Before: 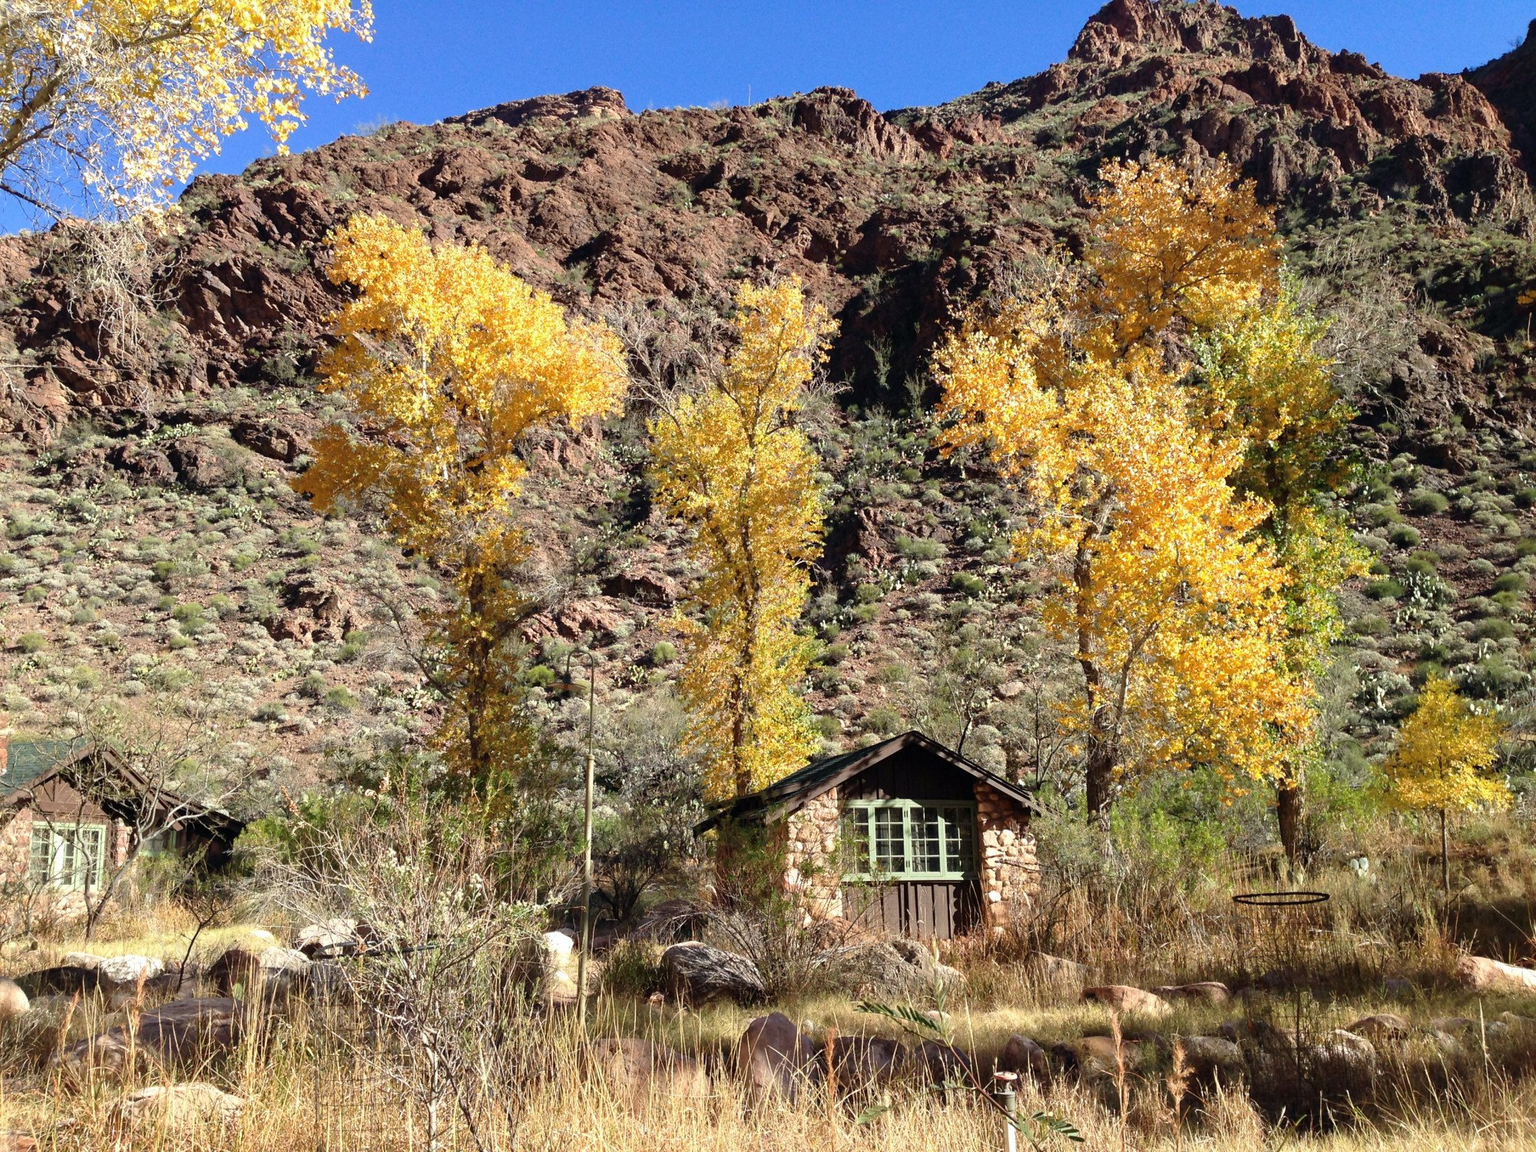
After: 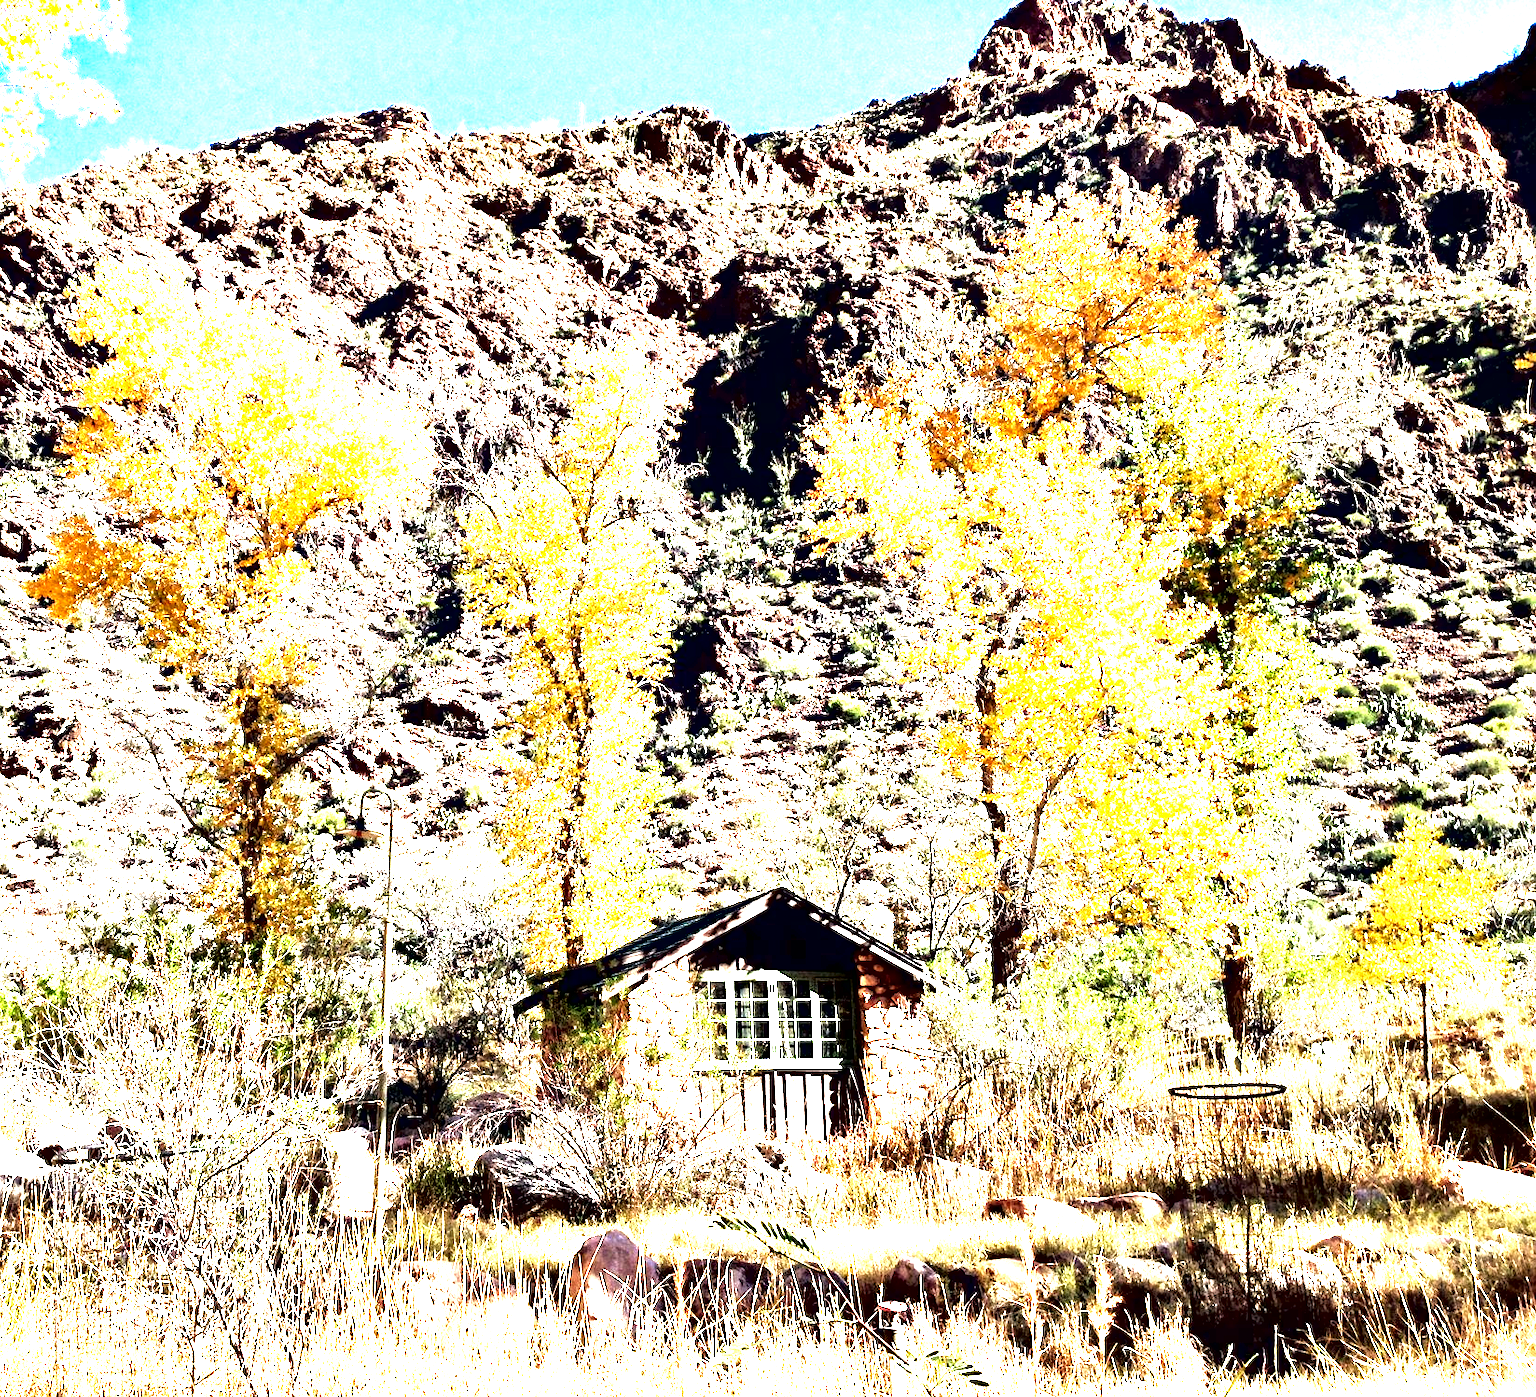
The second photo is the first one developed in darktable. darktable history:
contrast equalizer: y [[0.6 ×6], [0.55 ×6], [0 ×6], [0 ×6], [0 ×6]]
tone equalizer: -8 EV -0.747 EV, -7 EV -0.681 EV, -6 EV -0.591 EV, -5 EV -0.373 EV, -3 EV 0.38 EV, -2 EV 0.6 EV, -1 EV 0.676 EV, +0 EV 0.762 EV, edges refinement/feathering 500, mask exposure compensation -1.57 EV, preserve details no
exposure: black level correction 0, exposure 2.314 EV, compensate exposure bias true, compensate highlight preservation false
local contrast: mode bilateral grid, contrast 25, coarseness 59, detail 152%, midtone range 0.2
crop: left 17.649%, bottom 0.033%
